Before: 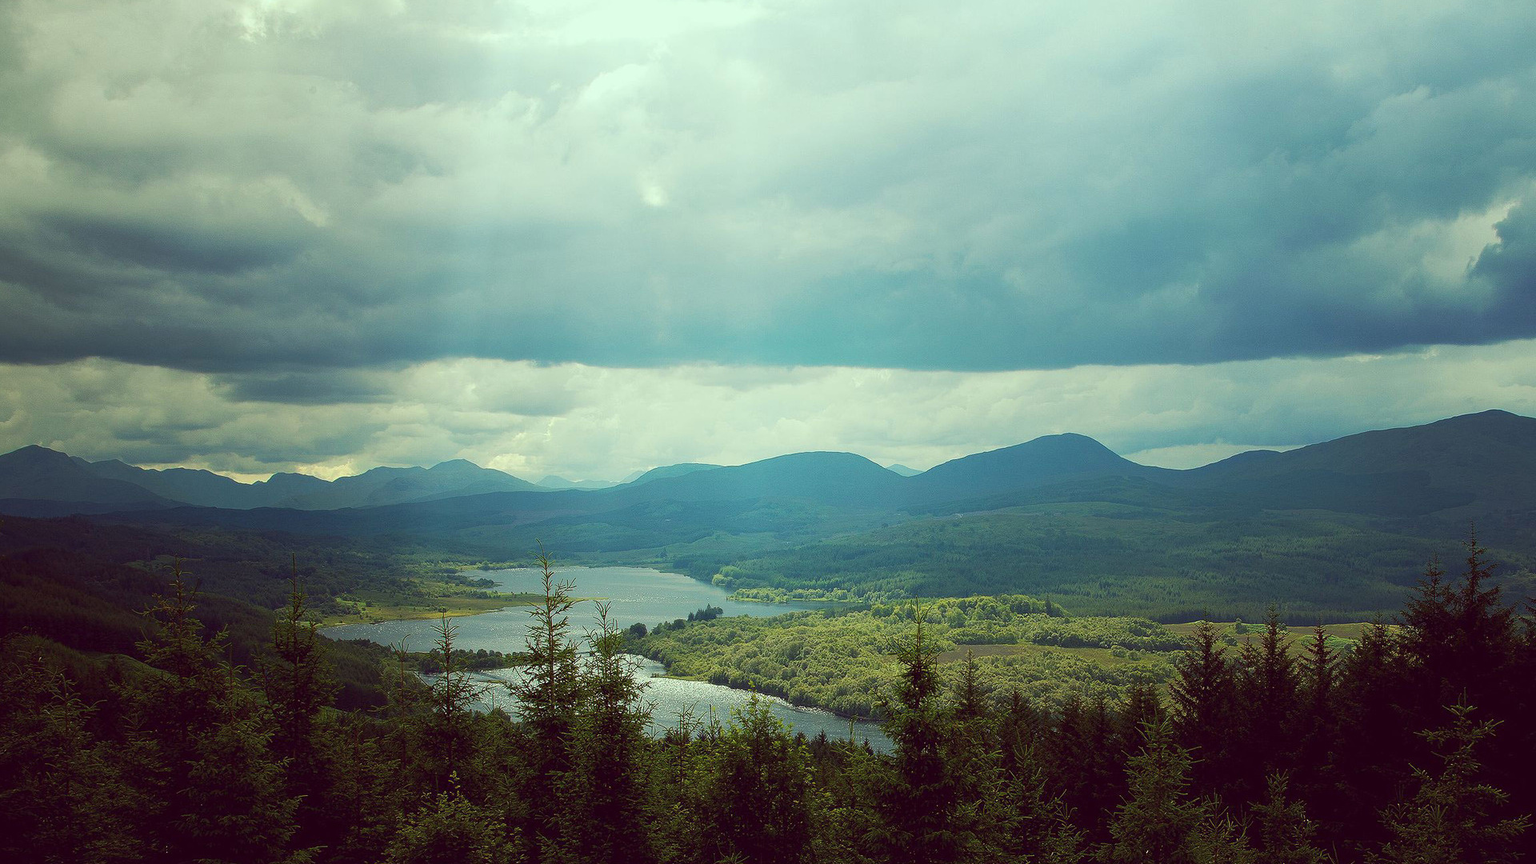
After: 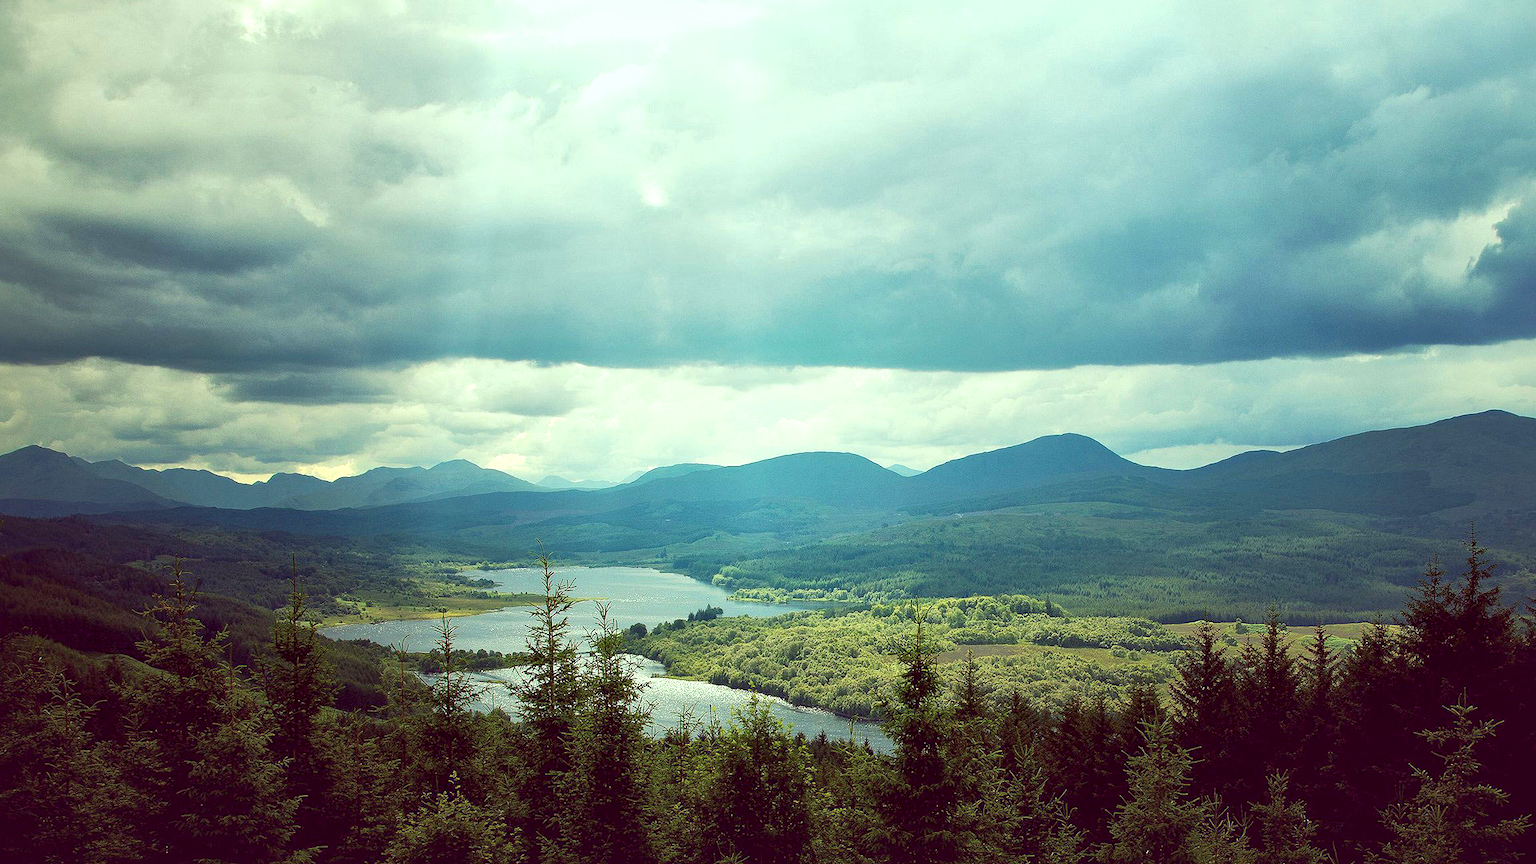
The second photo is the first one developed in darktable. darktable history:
local contrast: mode bilateral grid, contrast 25, coarseness 60, detail 151%, midtone range 0.2
exposure: compensate highlight preservation false
levels: levels [0, 0.435, 0.917]
